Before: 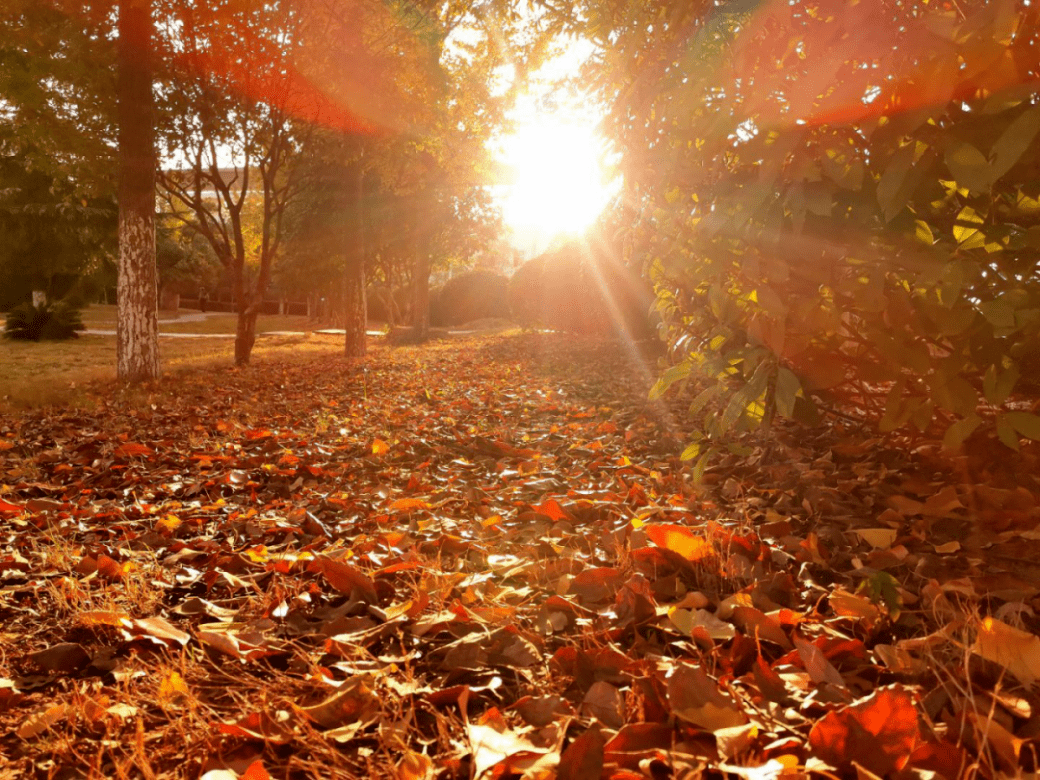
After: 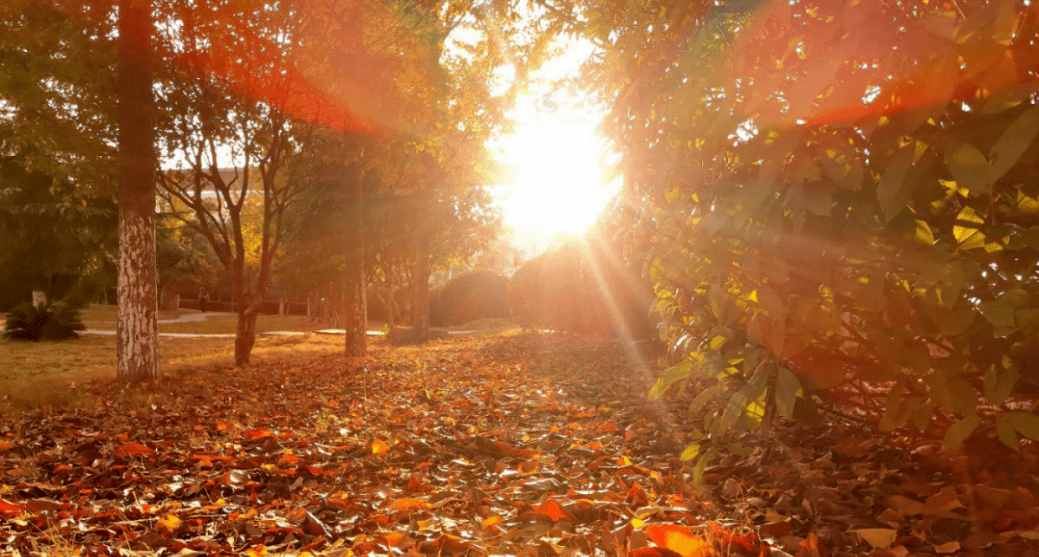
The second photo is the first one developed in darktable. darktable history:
crop: right 0%, bottom 28.58%
